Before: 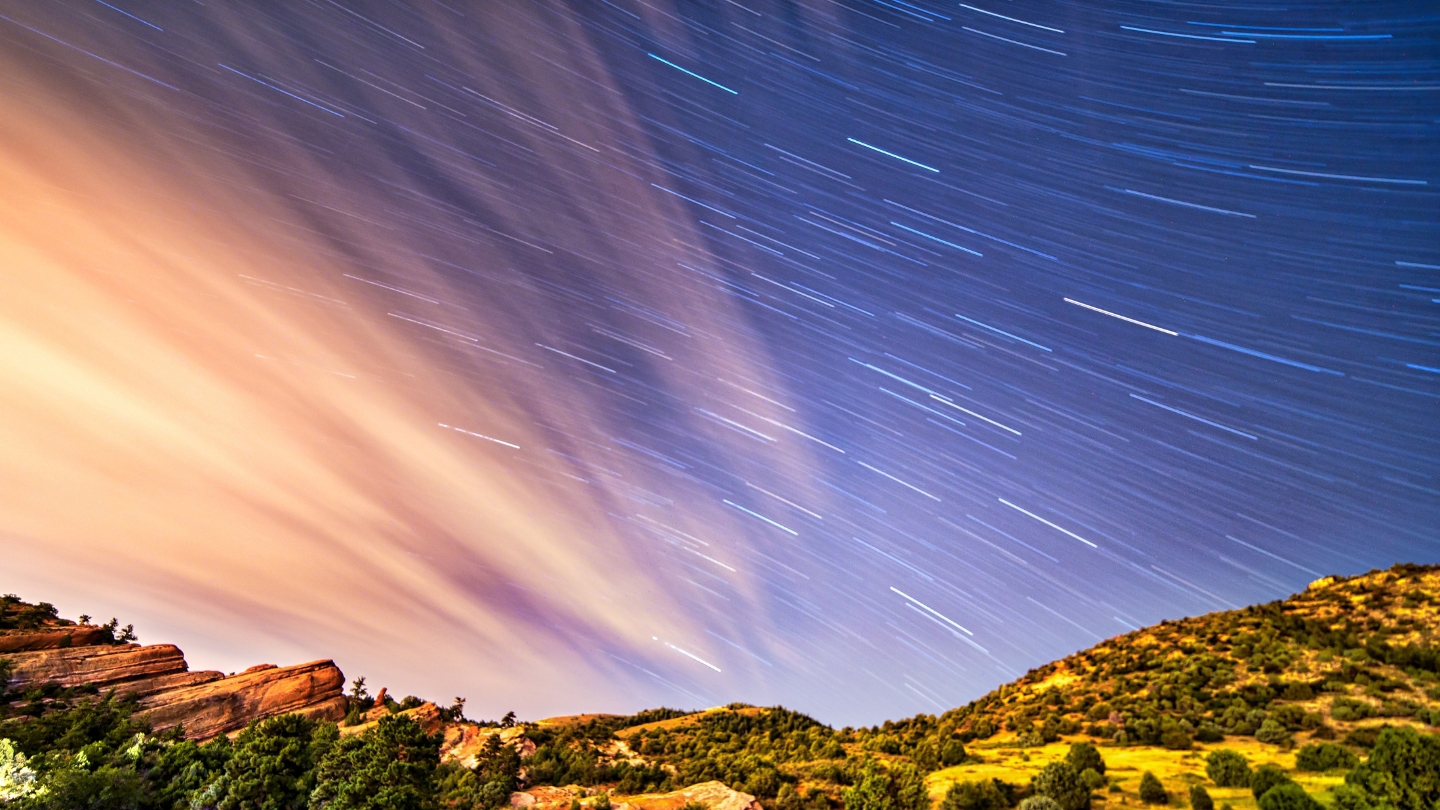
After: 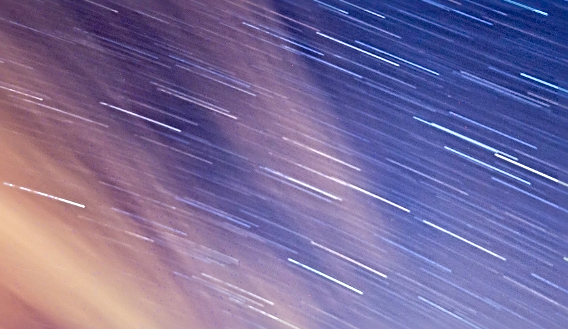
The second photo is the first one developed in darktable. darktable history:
sharpen: radius 3.723, amount 0.928
exposure: black level correction 0.045, exposure -0.233 EV, compensate exposure bias true, compensate highlight preservation false
crop: left 30.235%, top 29.787%, right 30.068%, bottom 29.543%
